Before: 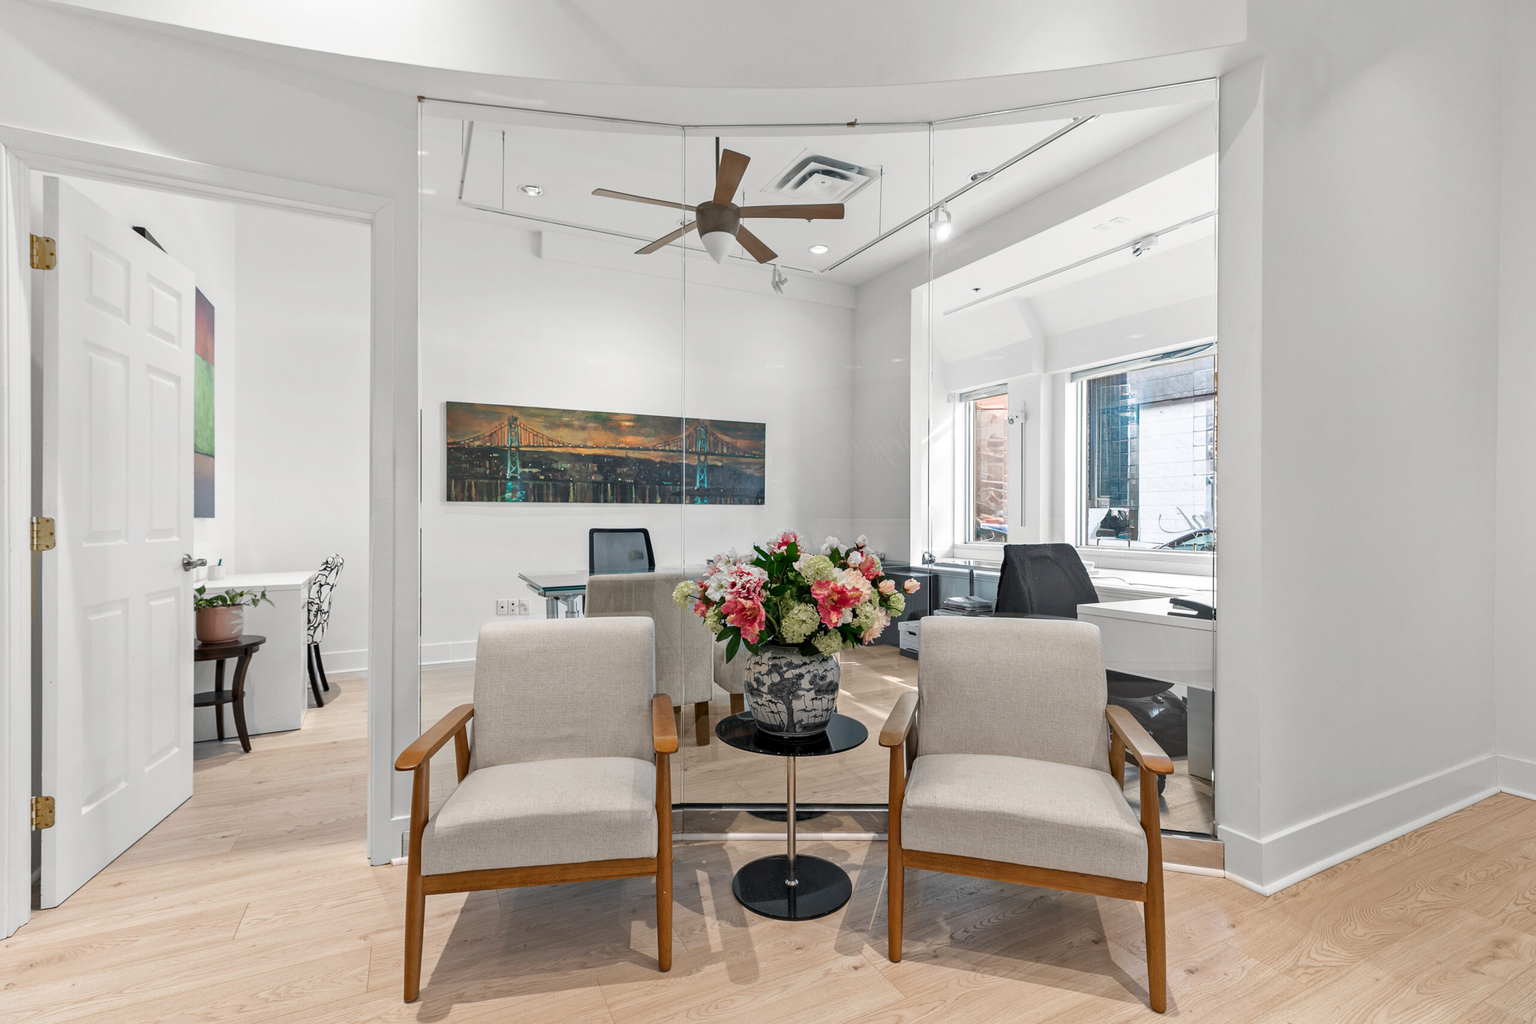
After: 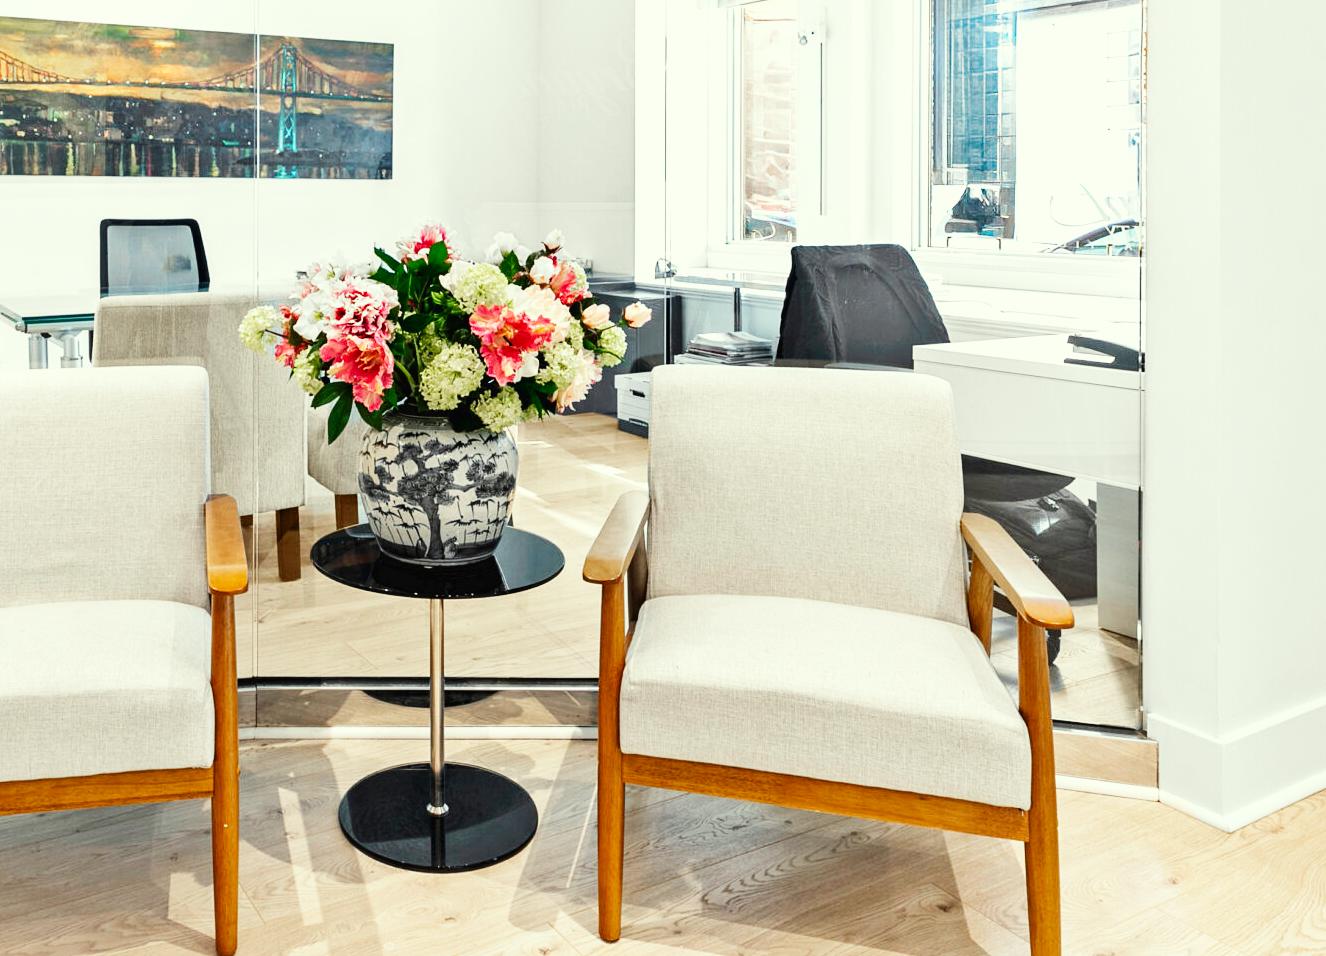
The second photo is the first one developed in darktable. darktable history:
color correction: highlights a* -4.28, highlights b* 6.53
crop: left 34.479%, top 38.822%, right 13.718%, bottom 5.172%
base curve: curves: ch0 [(0, 0.003) (0.001, 0.002) (0.006, 0.004) (0.02, 0.022) (0.048, 0.086) (0.094, 0.234) (0.162, 0.431) (0.258, 0.629) (0.385, 0.8) (0.548, 0.918) (0.751, 0.988) (1, 1)], preserve colors none
